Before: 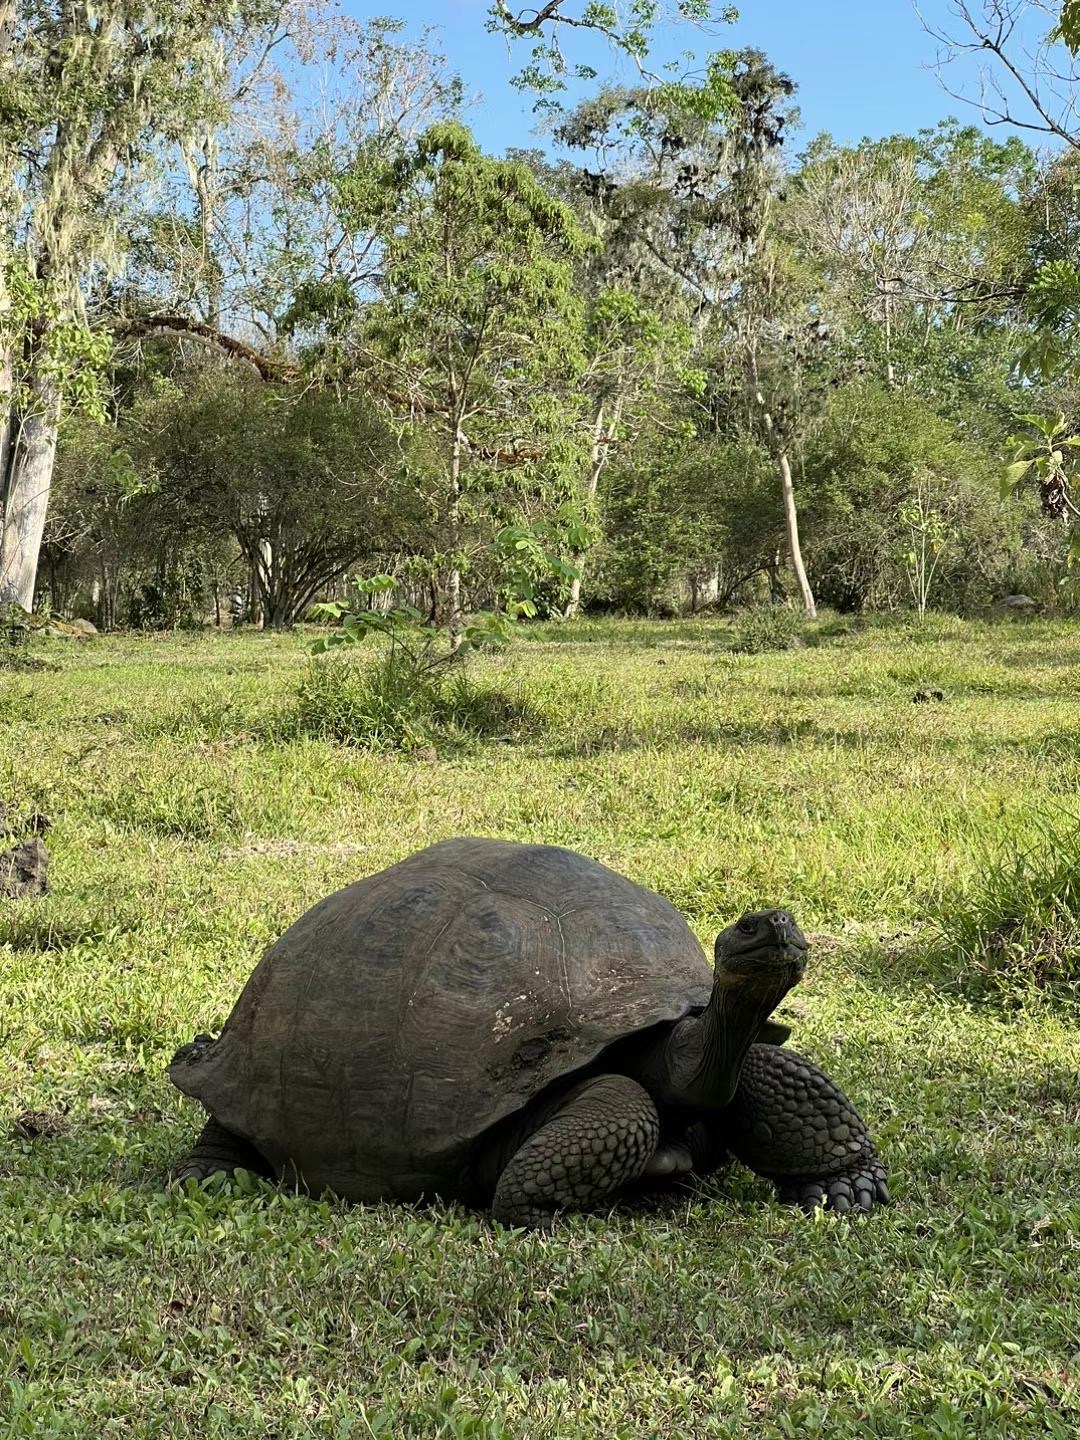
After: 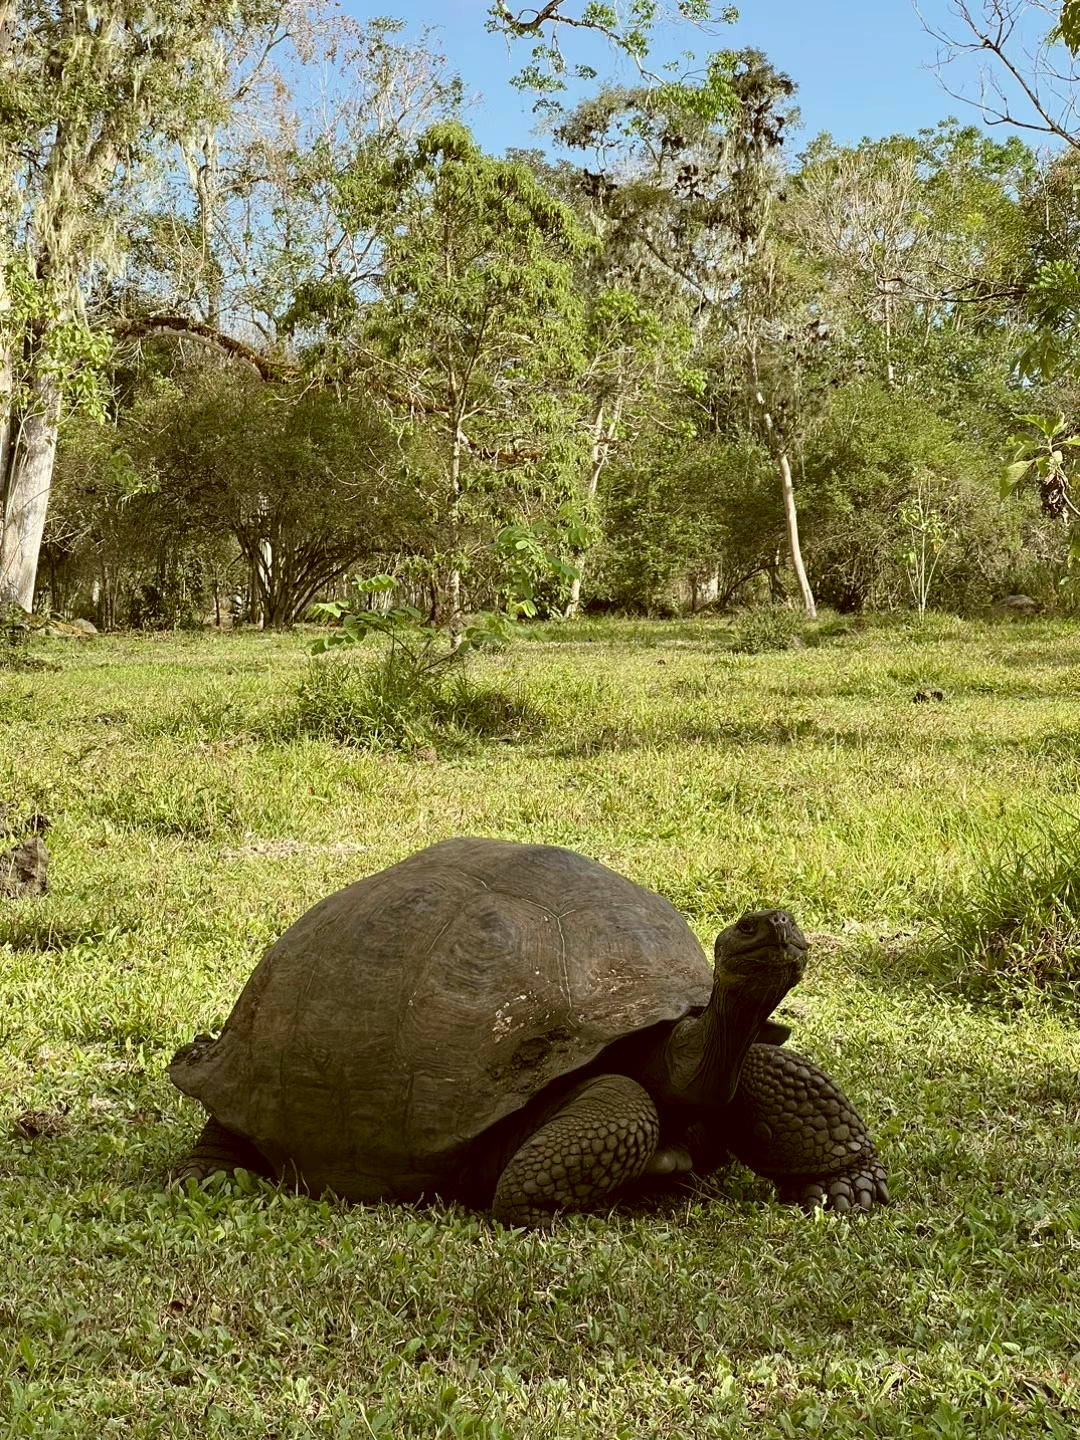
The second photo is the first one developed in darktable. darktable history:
color correction: highlights a* -0.412, highlights b* 0.176, shadows a* 5.01, shadows b* 20.2
